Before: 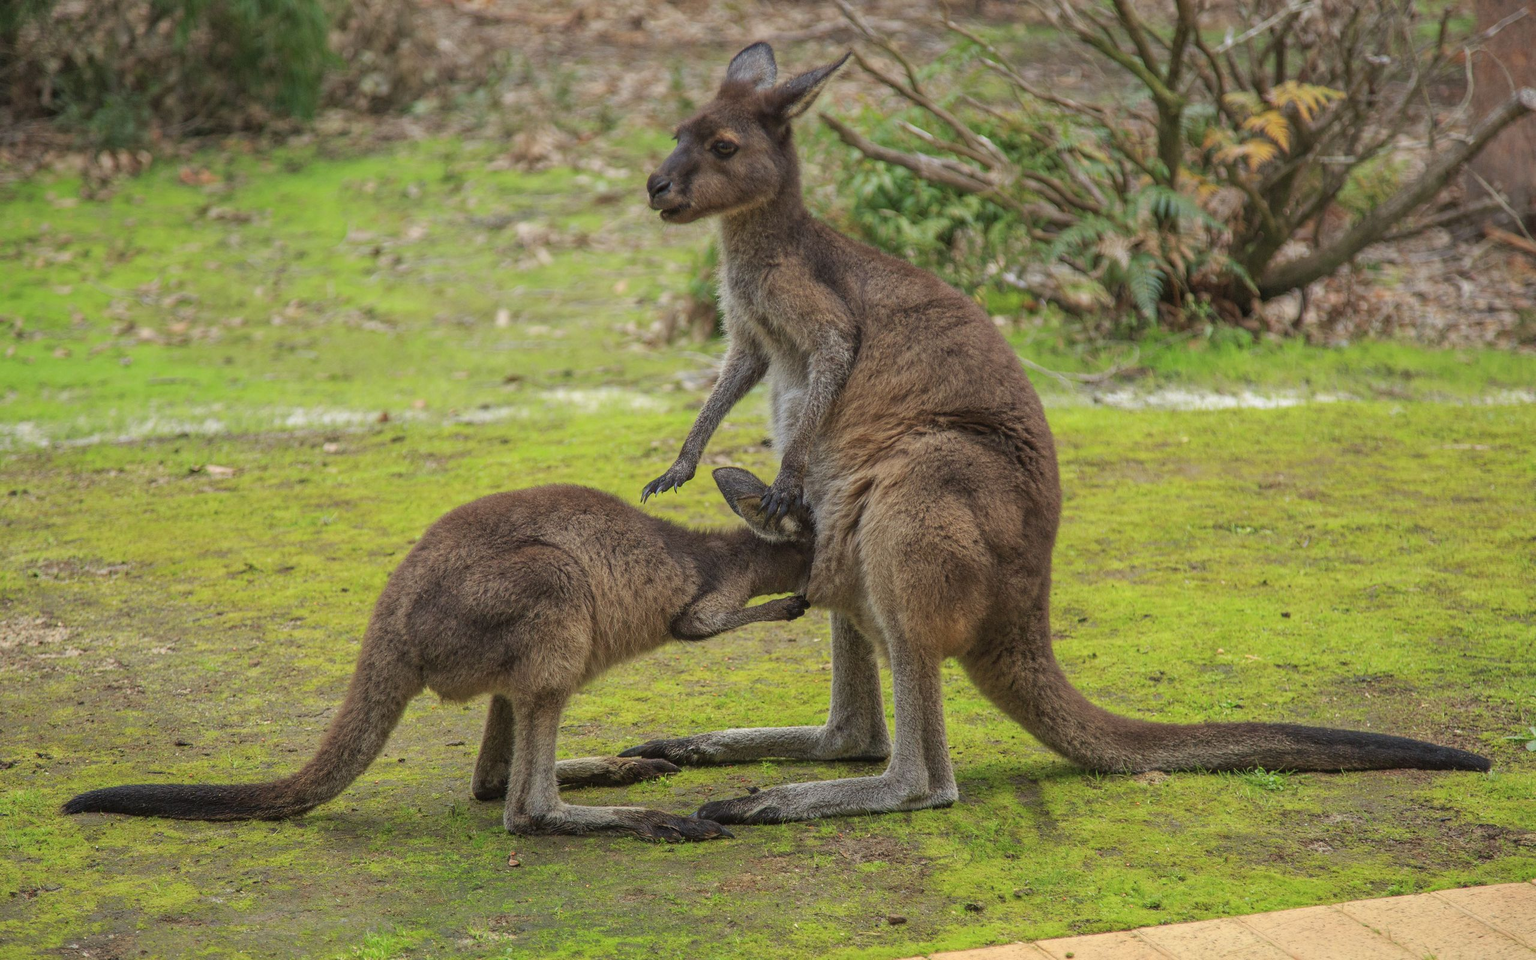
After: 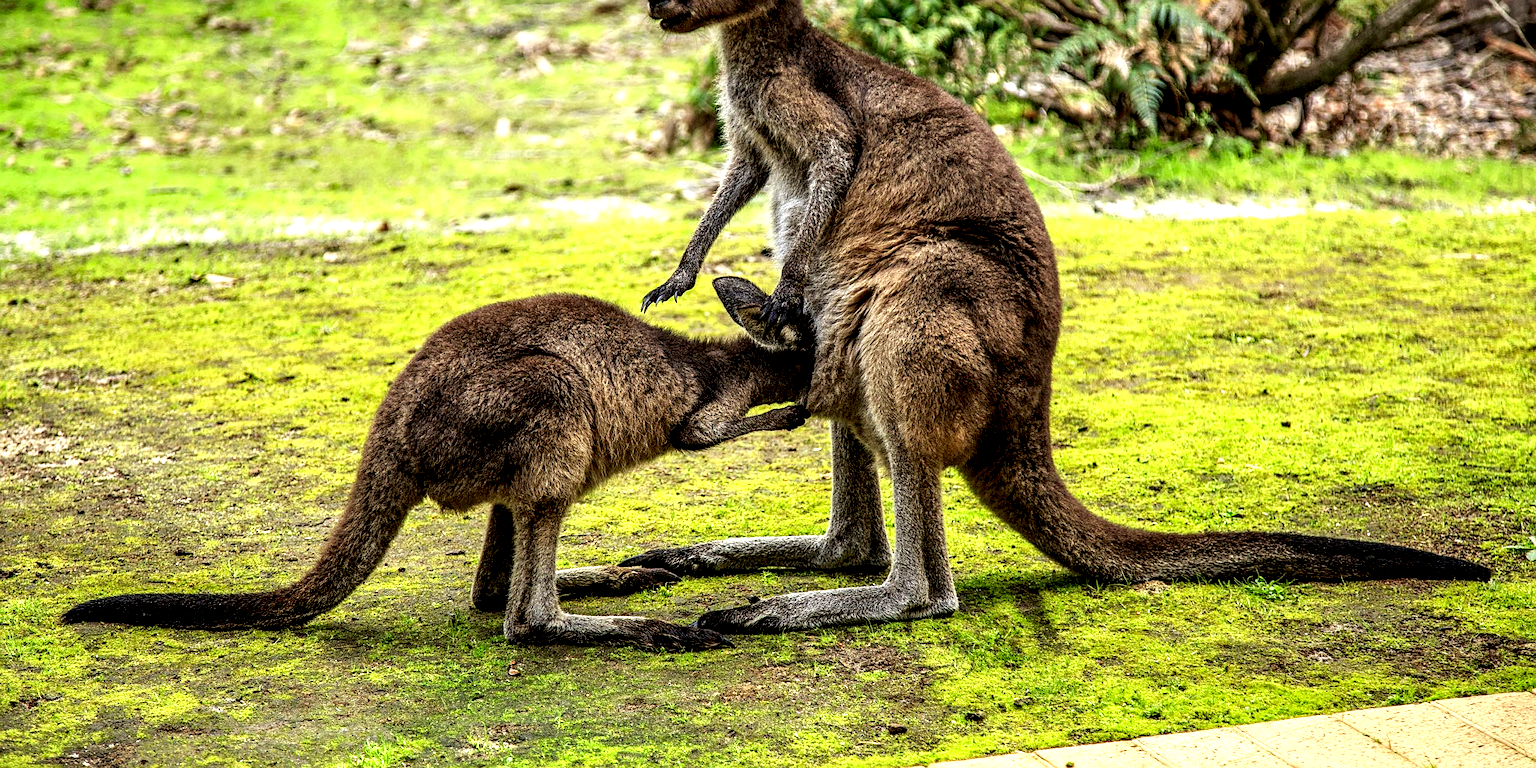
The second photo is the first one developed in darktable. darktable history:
local contrast: shadows 185%, detail 225%
sharpen: on, module defaults
base curve: curves: ch0 [(0, 0) (0.579, 0.807) (1, 1)], preserve colors none
crop and rotate: top 19.998%
color zones: curves: ch0 [(0, 0.613) (0.01, 0.613) (0.245, 0.448) (0.498, 0.529) (0.642, 0.665) (0.879, 0.777) (0.99, 0.613)]; ch1 [(0, 0) (0.143, 0) (0.286, 0) (0.429, 0) (0.571, 0) (0.714, 0) (0.857, 0)], mix -131.09%
